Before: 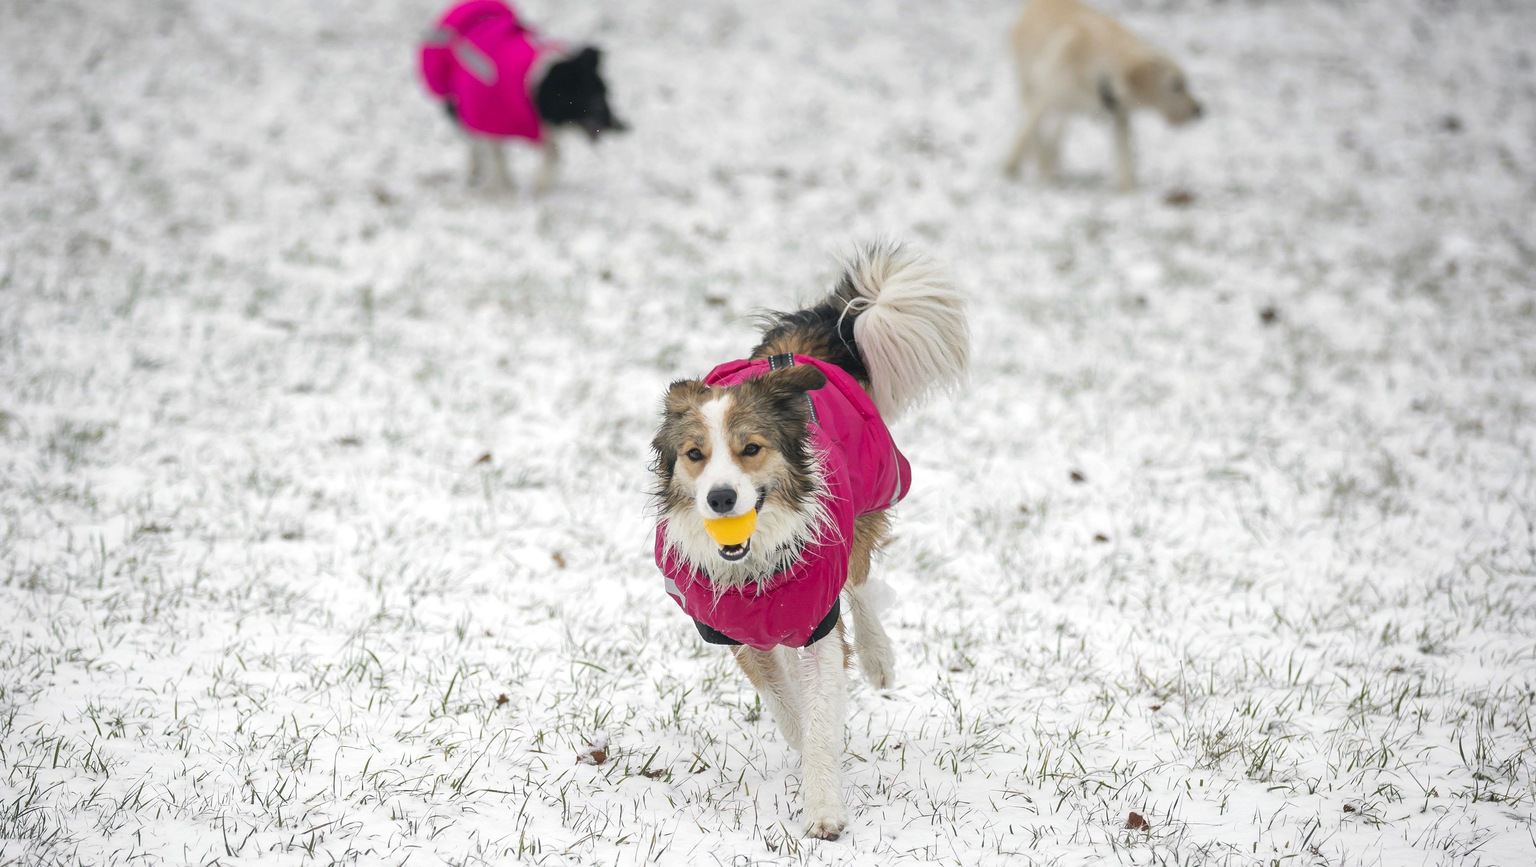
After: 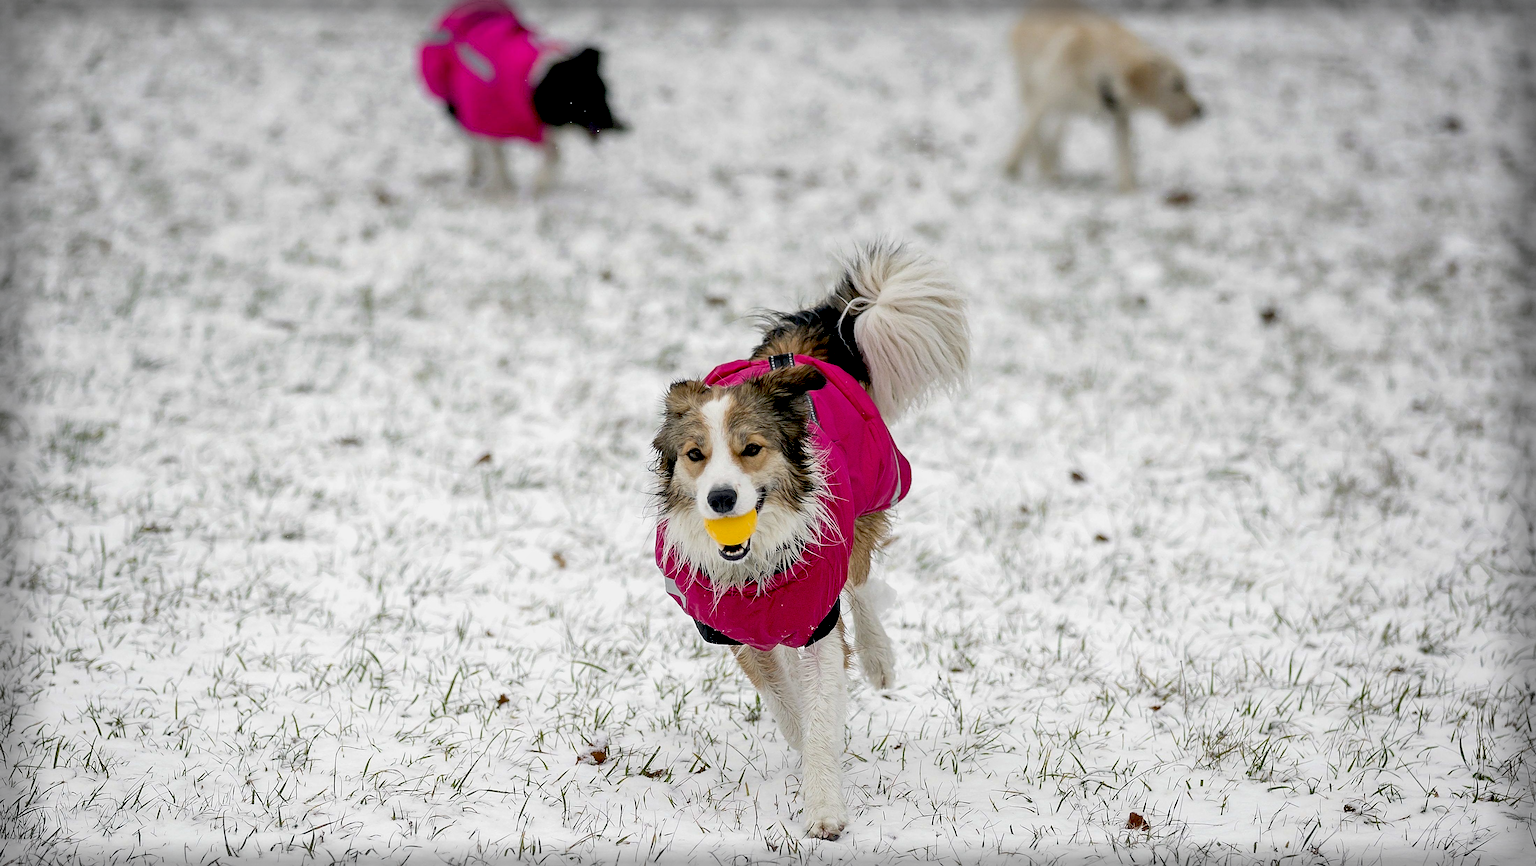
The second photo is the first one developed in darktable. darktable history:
exposure: black level correction 0.045, exposure -0.228 EV, compensate exposure bias true, compensate highlight preservation false
local contrast: highlights 101%, shadows 98%, detail 119%, midtone range 0.2
vignetting: fall-off start 93.39%, fall-off radius 5.34%, automatic ratio true, width/height ratio 1.332, shape 0.042
sharpen: on, module defaults
